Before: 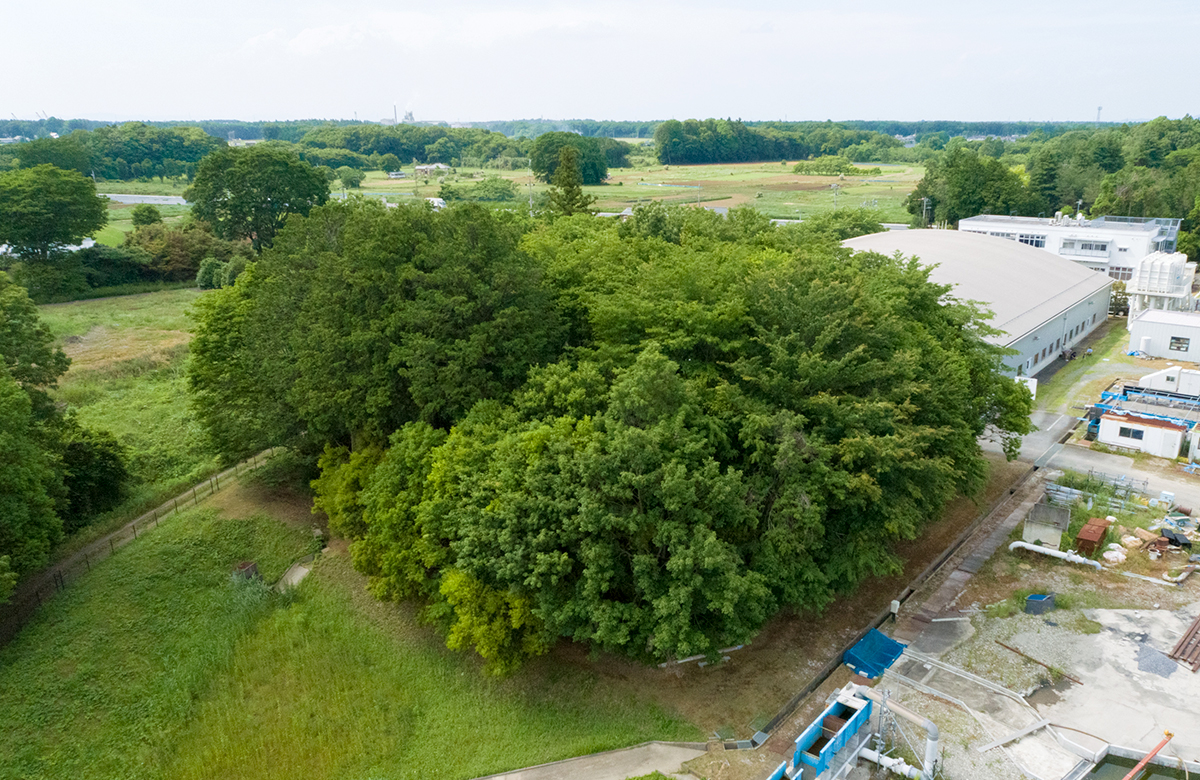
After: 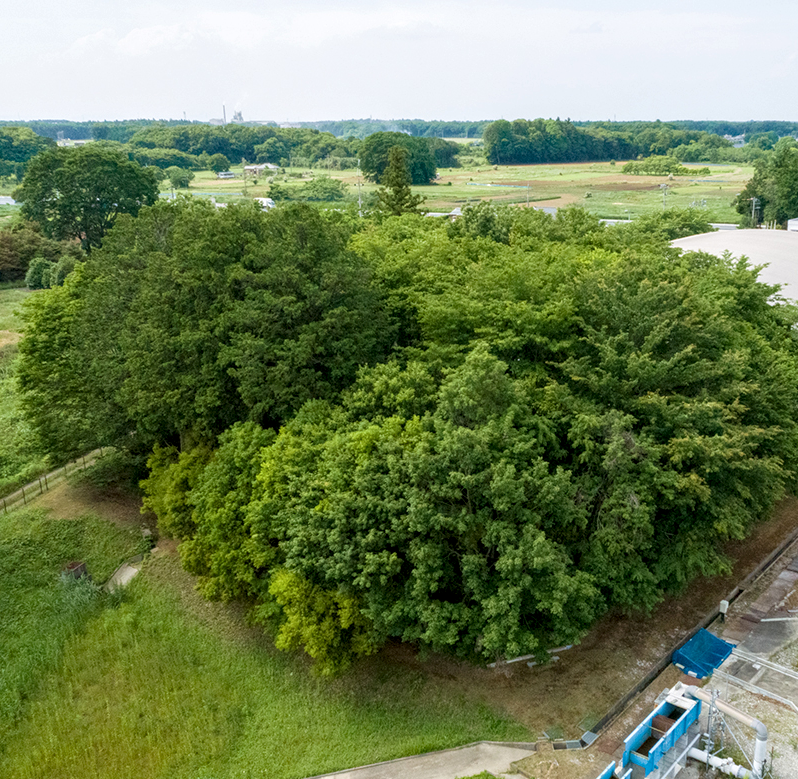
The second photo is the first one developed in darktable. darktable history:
crop and rotate: left 14.288%, right 19.2%
local contrast: detail 130%
